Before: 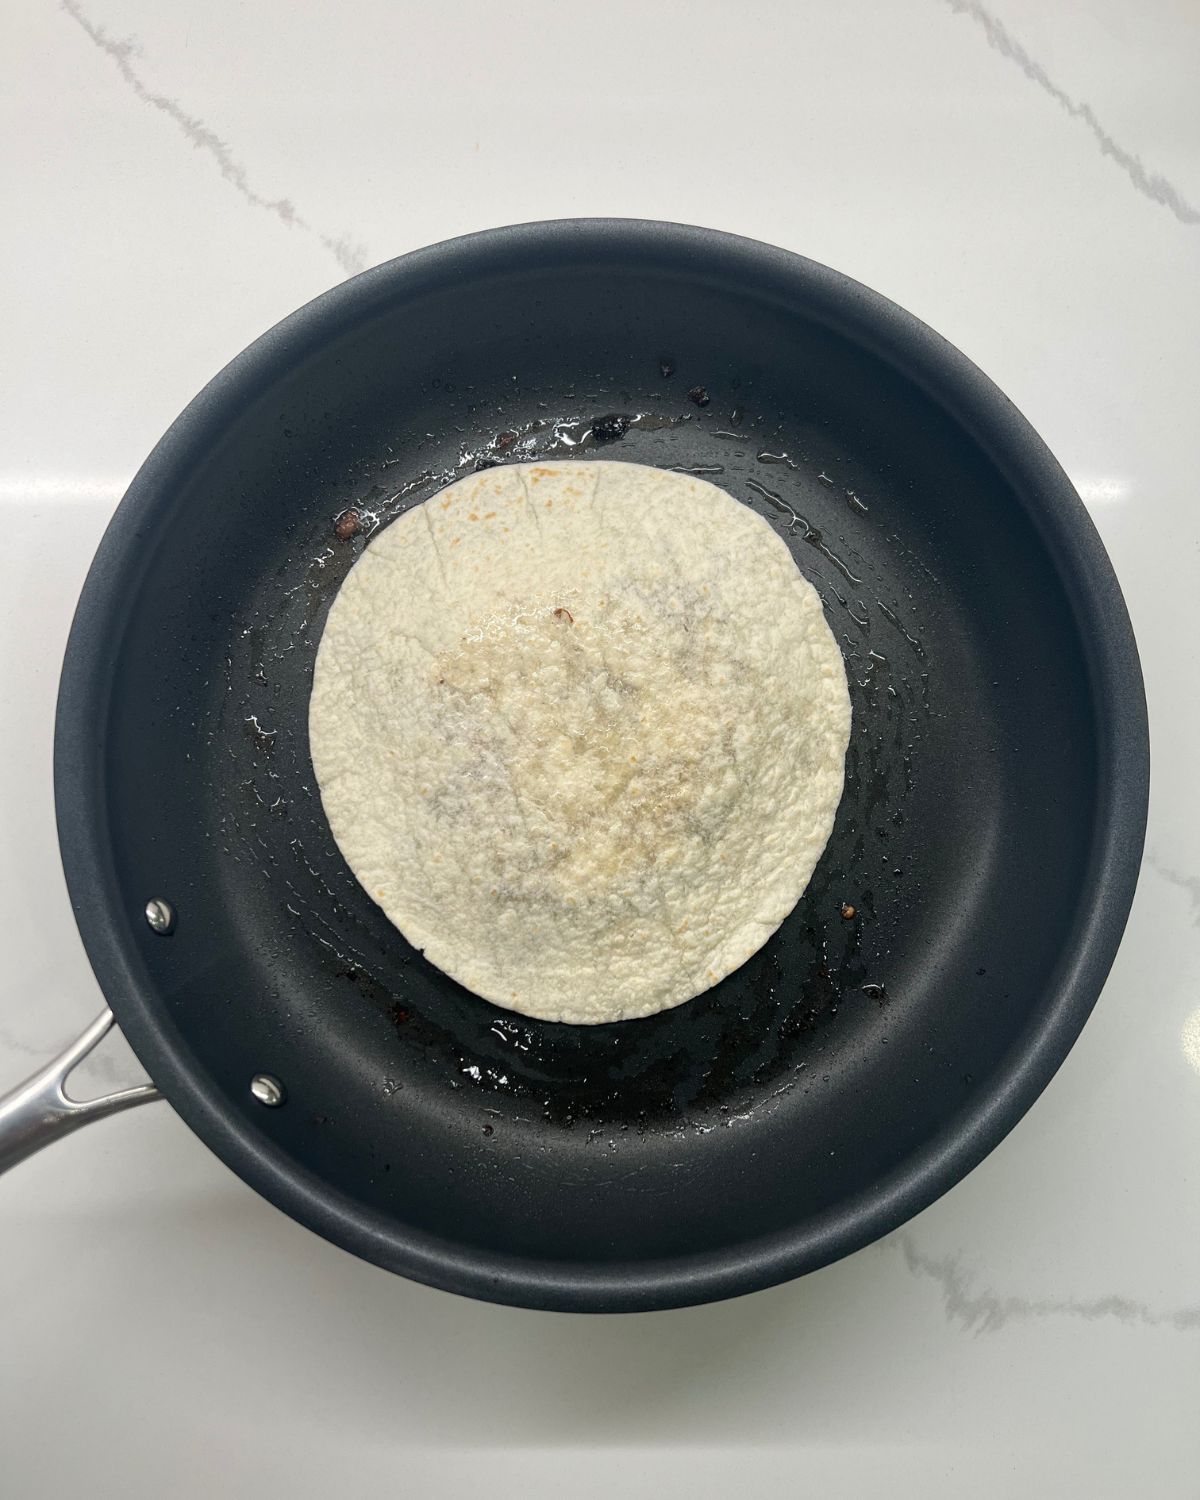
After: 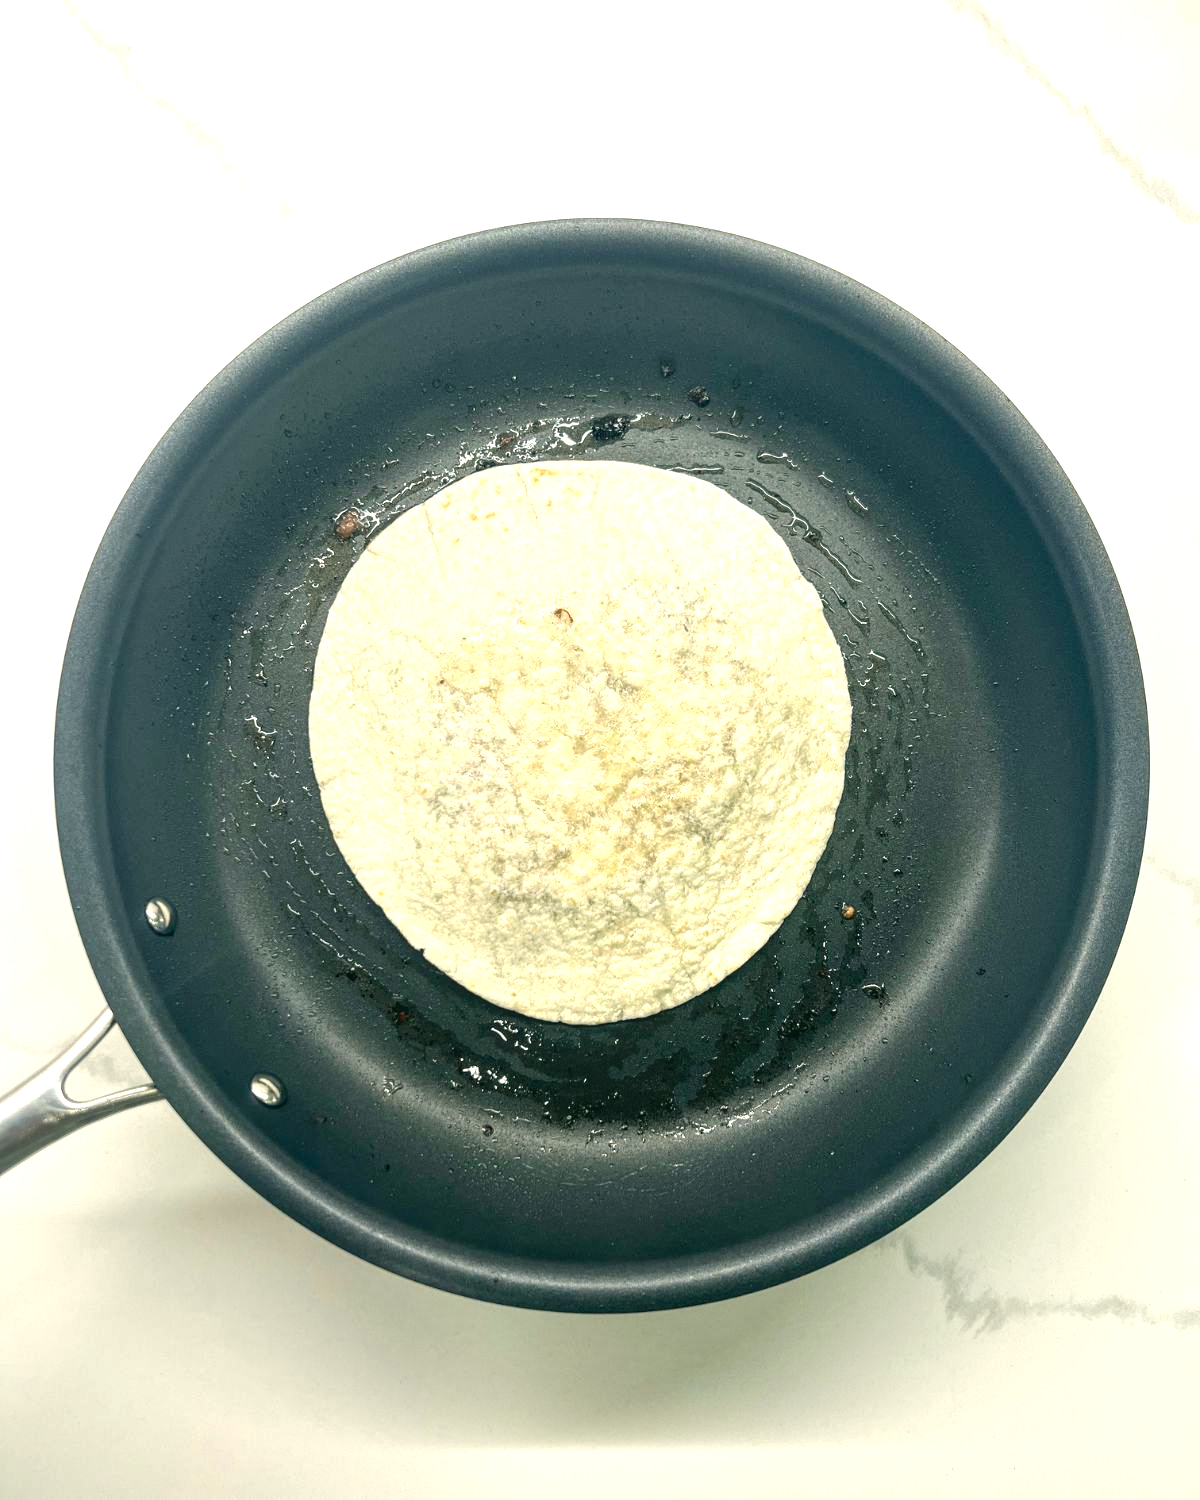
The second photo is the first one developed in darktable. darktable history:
exposure: exposure 1 EV, compensate highlight preservation false
color correction: highlights a* -0.482, highlights b* 9.48, shadows a* -9.48, shadows b* 0.803
local contrast: on, module defaults
